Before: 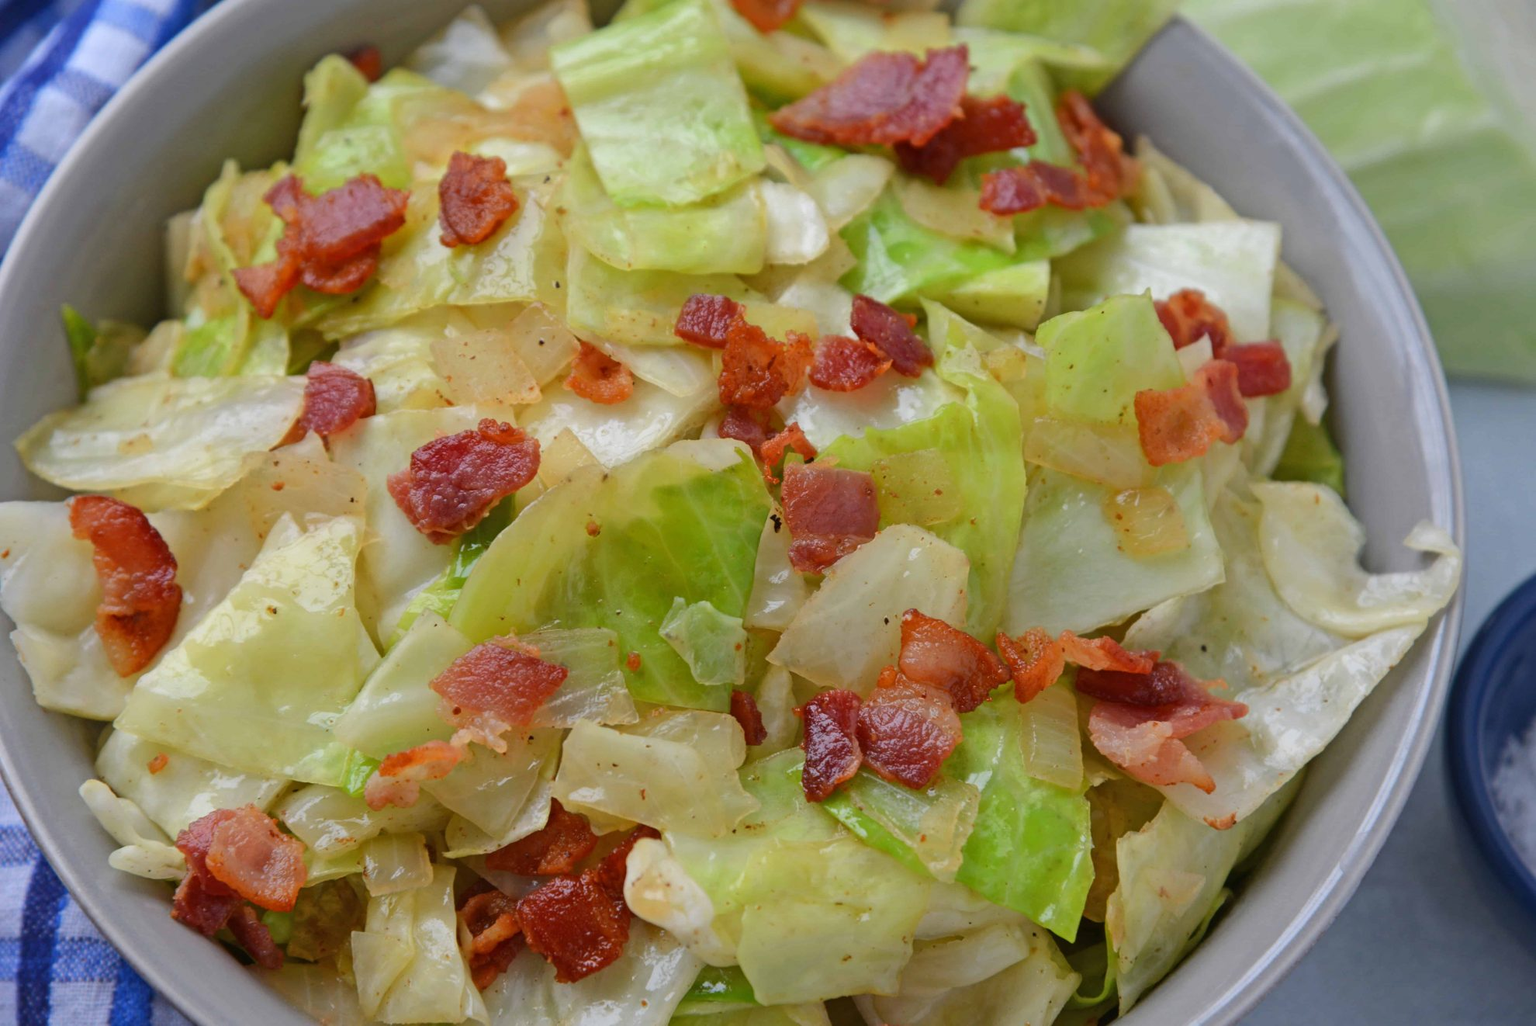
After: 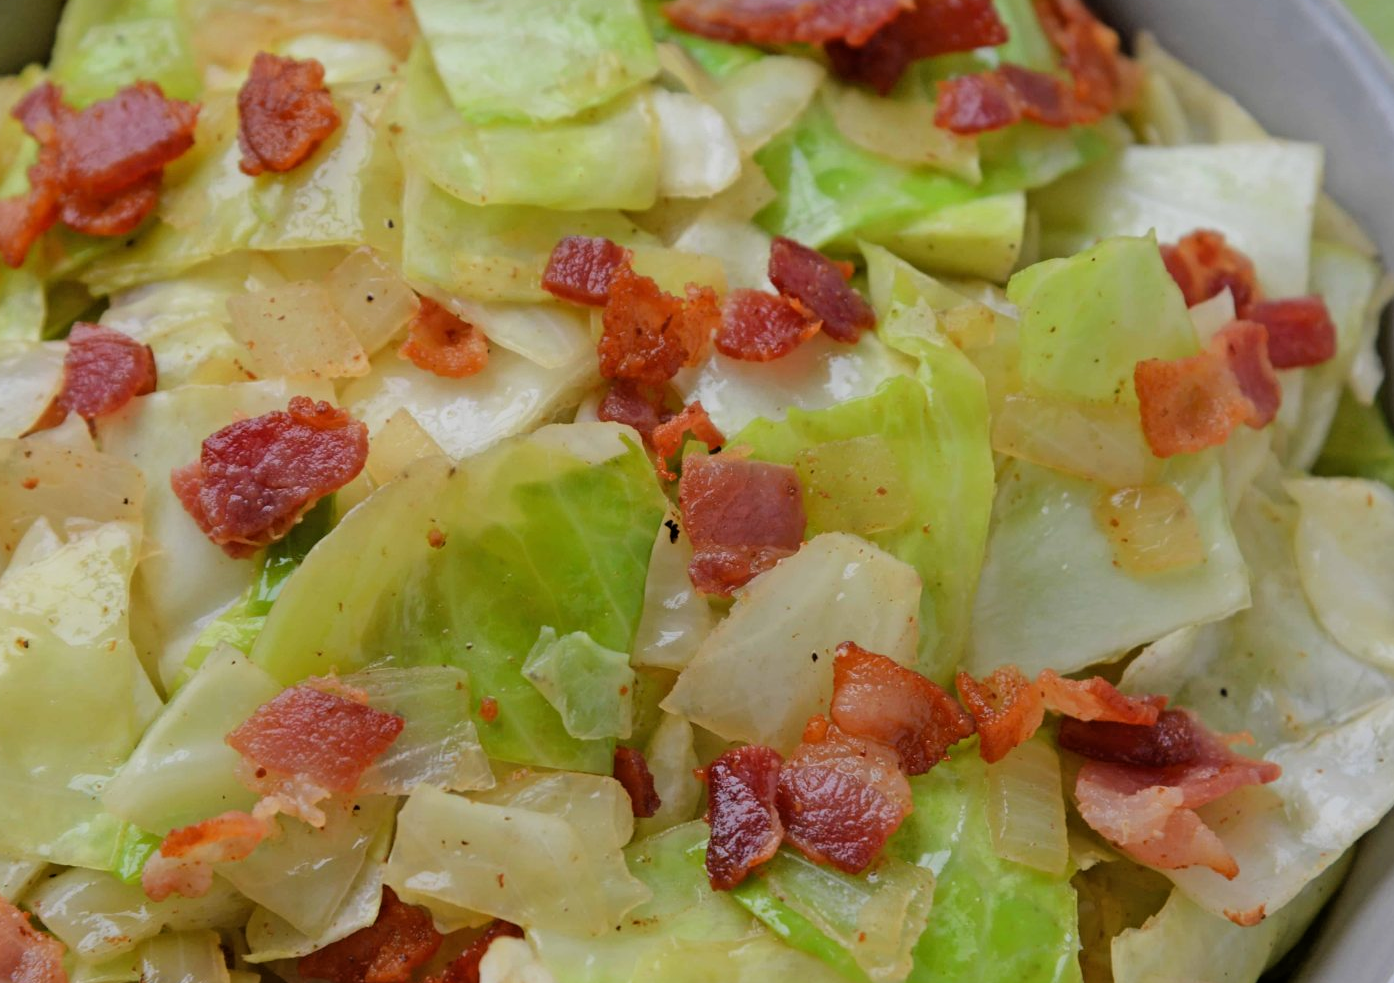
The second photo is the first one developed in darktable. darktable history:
filmic rgb: black relative exposure -5.85 EV, white relative exposure 3.39 EV, threshold 6 EV, hardness 3.67, color science v6 (2022), enable highlight reconstruction true
crop and rotate: left 16.585%, top 10.845%, right 12.99%, bottom 14.733%
